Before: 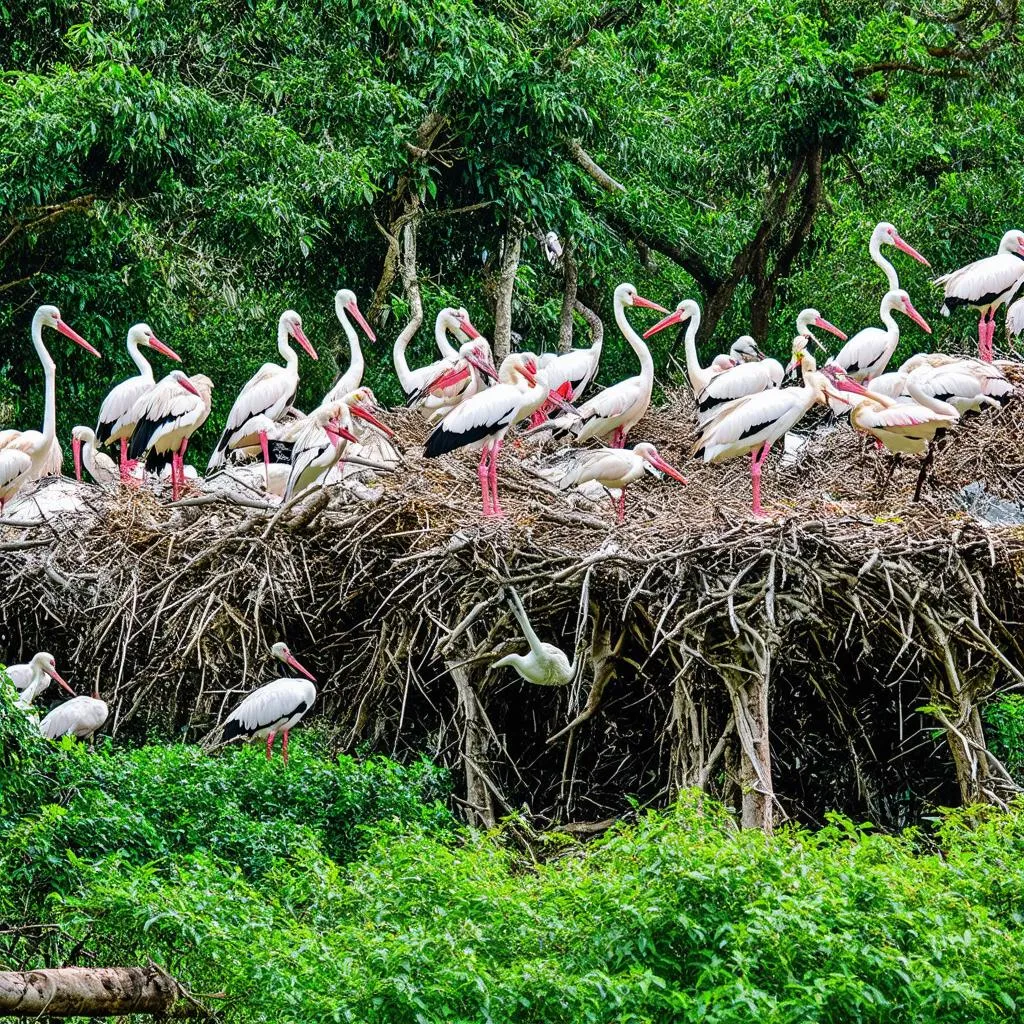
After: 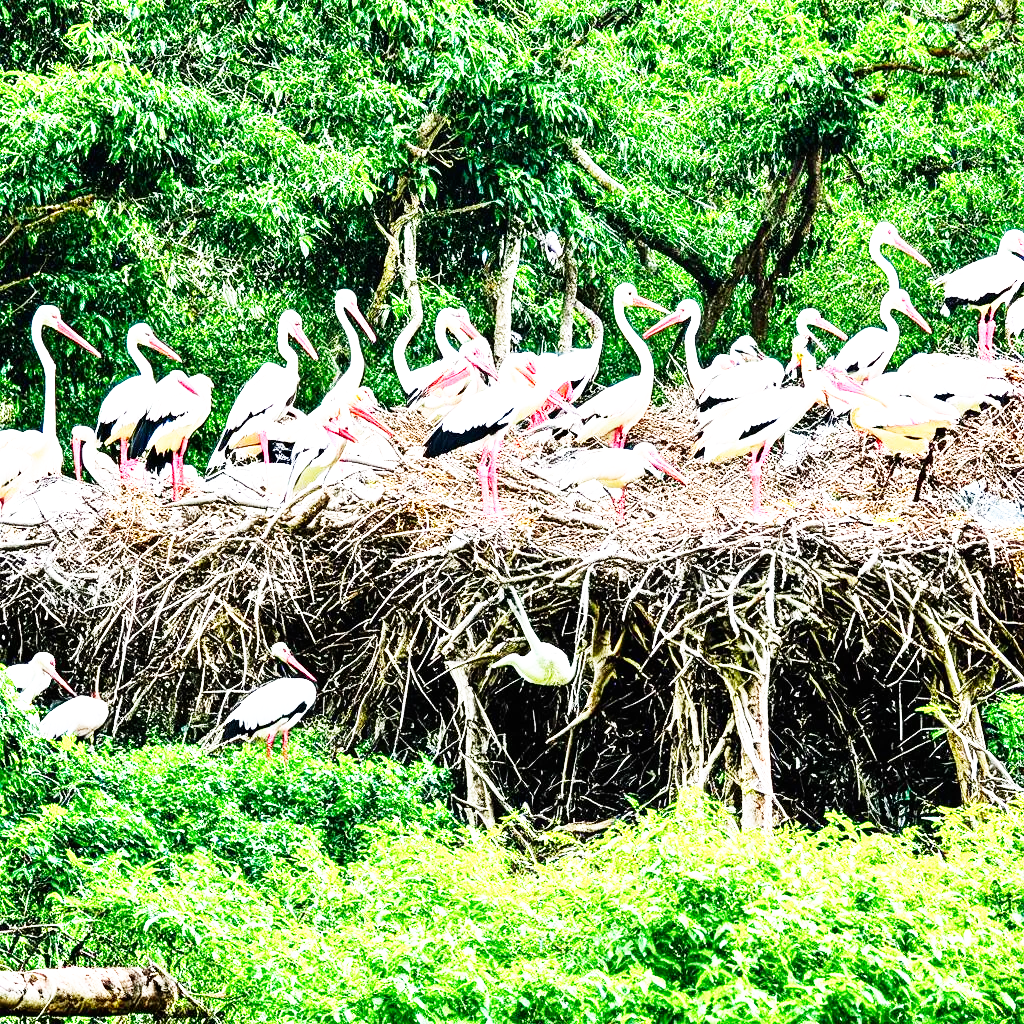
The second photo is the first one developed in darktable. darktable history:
levels: white 99.98%
exposure: black level correction 0, exposure 0.894 EV, compensate exposure bias true, compensate highlight preservation false
shadows and highlights: shadows -29.81, highlights 30.42
base curve: curves: ch0 [(0, 0) (0.007, 0.004) (0.027, 0.03) (0.046, 0.07) (0.207, 0.54) (0.442, 0.872) (0.673, 0.972) (1, 1)], preserve colors none
